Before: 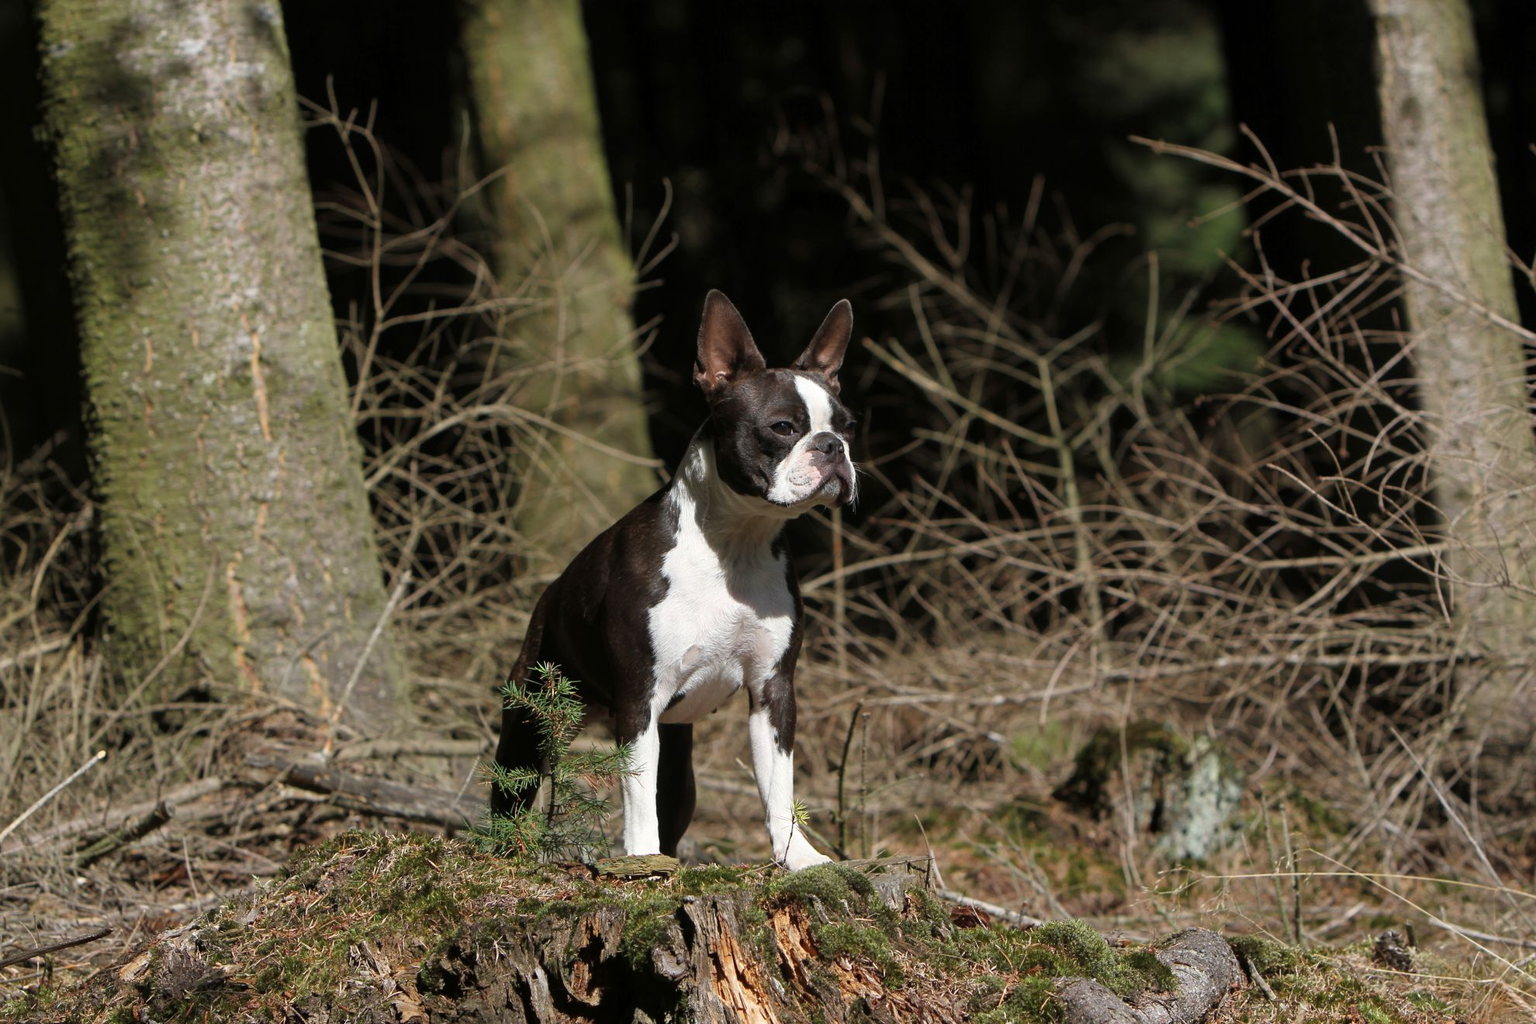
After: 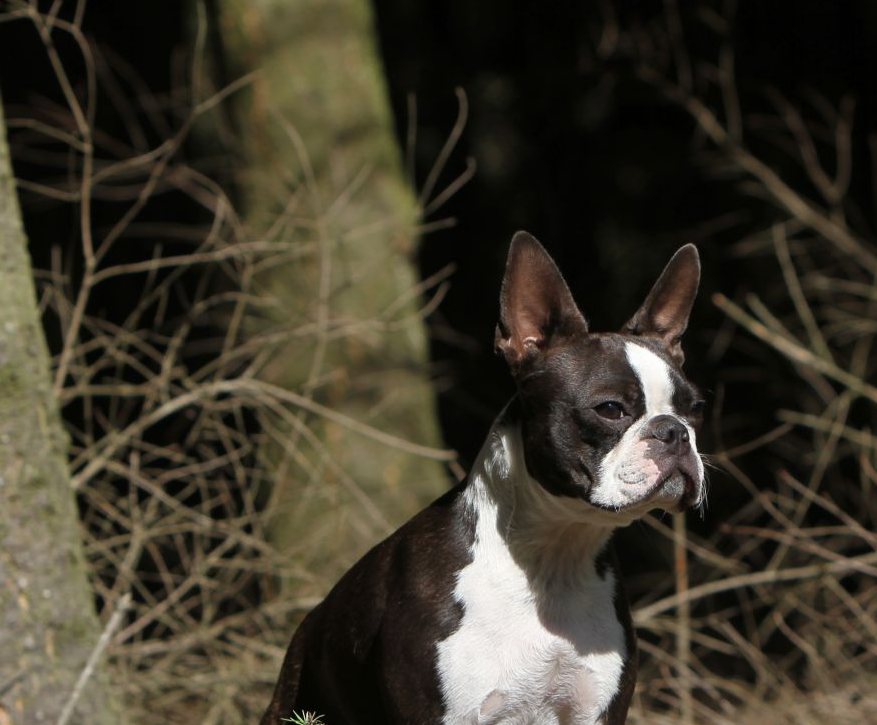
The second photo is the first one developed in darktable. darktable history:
tone equalizer: on, module defaults
exposure: exposure -0.044 EV, compensate highlight preservation false
crop: left 20.181%, top 10.794%, right 35.489%, bottom 34.238%
